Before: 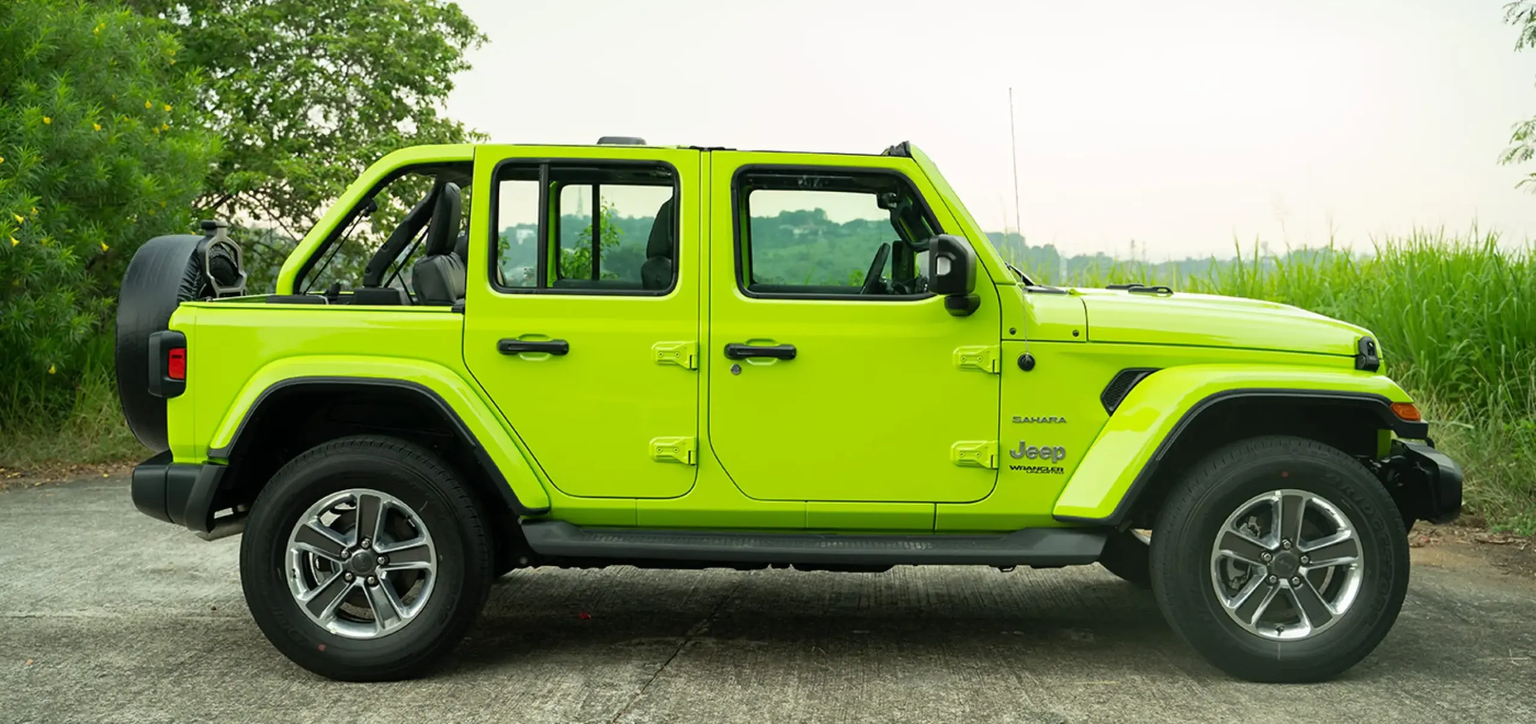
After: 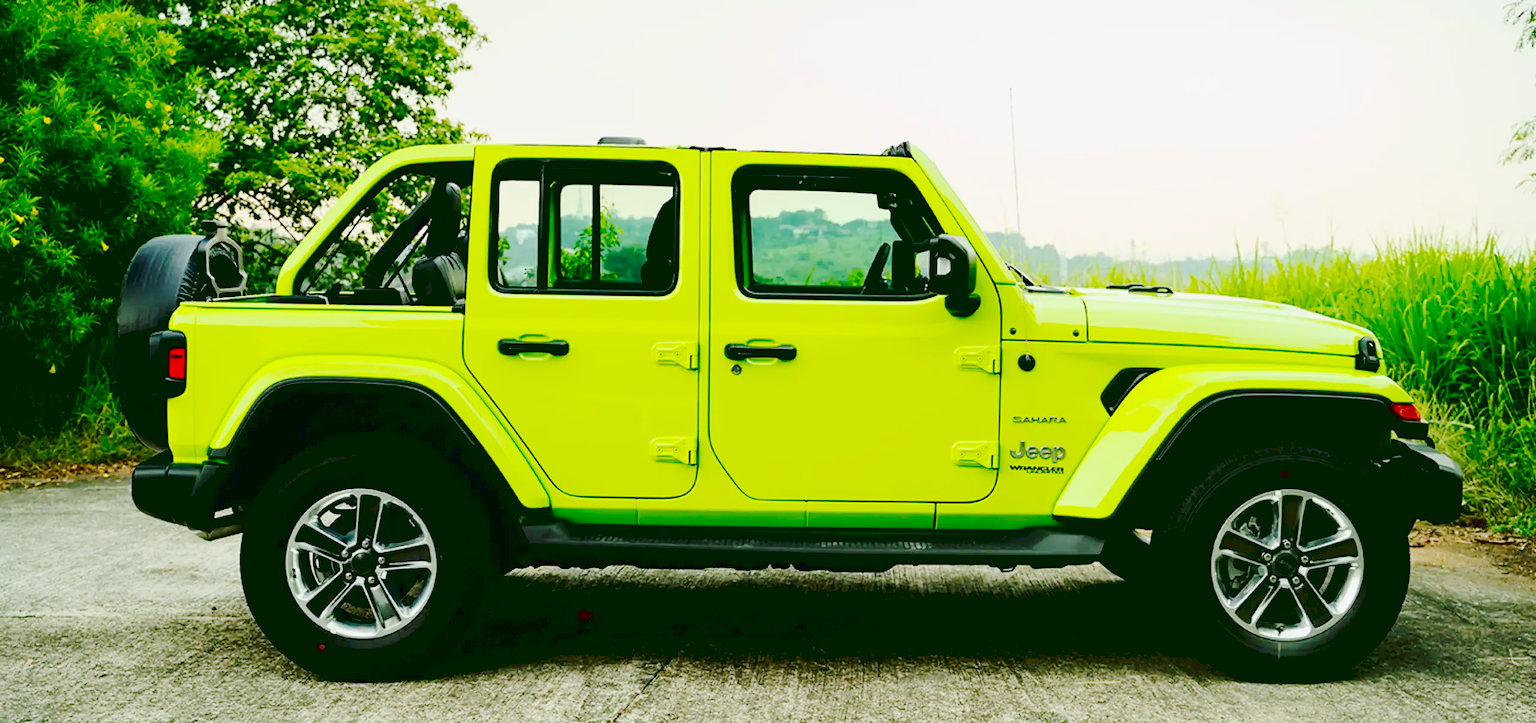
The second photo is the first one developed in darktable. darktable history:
contrast brightness saturation: contrast 0.2, brightness 0.16, saturation 0.22
tone curve: curves: ch0 [(0, 0) (0.003, 0.096) (0.011, 0.097) (0.025, 0.096) (0.044, 0.099) (0.069, 0.109) (0.1, 0.129) (0.136, 0.149) (0.177, 0.176) (0.224, 0.22) (0.277, 0.288) (0.335, 0.385) (0.399, 0.49) (0.468, 0.581) (0.543, 0.661) (0.623, 0.729) (0.709, 0.79) (0.801, 0.849) (0.898, 0.912) (1, 1)], preserve colors none
exposure: black level correction 0.046, exposure -0.228 EV, compensate highlight preservation false
rotate and perspective: crop left 0, crop top 0
